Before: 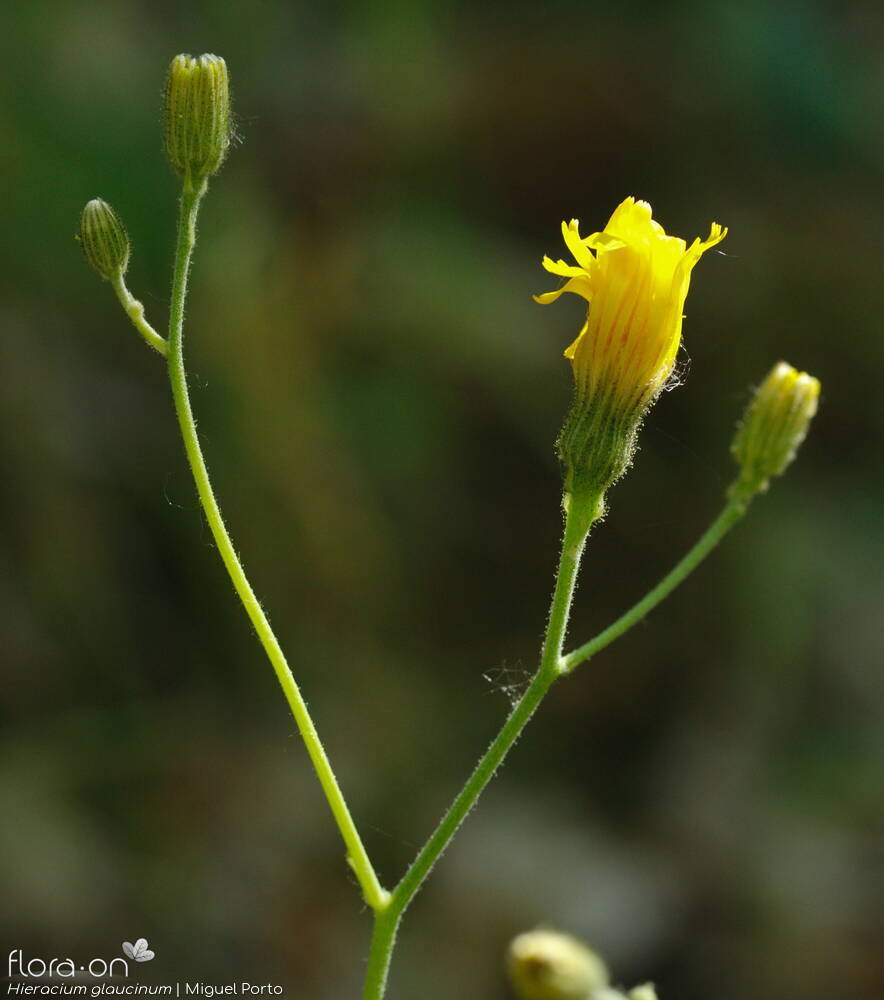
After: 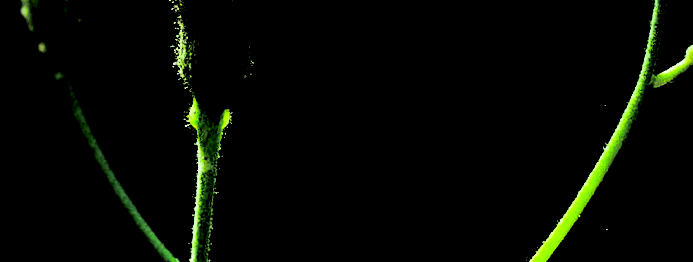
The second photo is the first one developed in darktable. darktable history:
crop and rotate: angle 16.12°, top 30.835%, bottom 35.653%
exposure: exposure 0.556 EV, compensate highlight preservation false
white balance: red 0.925, blue 1.046
contrast brightness saturation: contrast 0.77, brightness -1, saturation 1
split-toning: shadows › hue 43.2°, shadows › saturation 0, highlights › hue 50.4°, highlights › saturation 1
